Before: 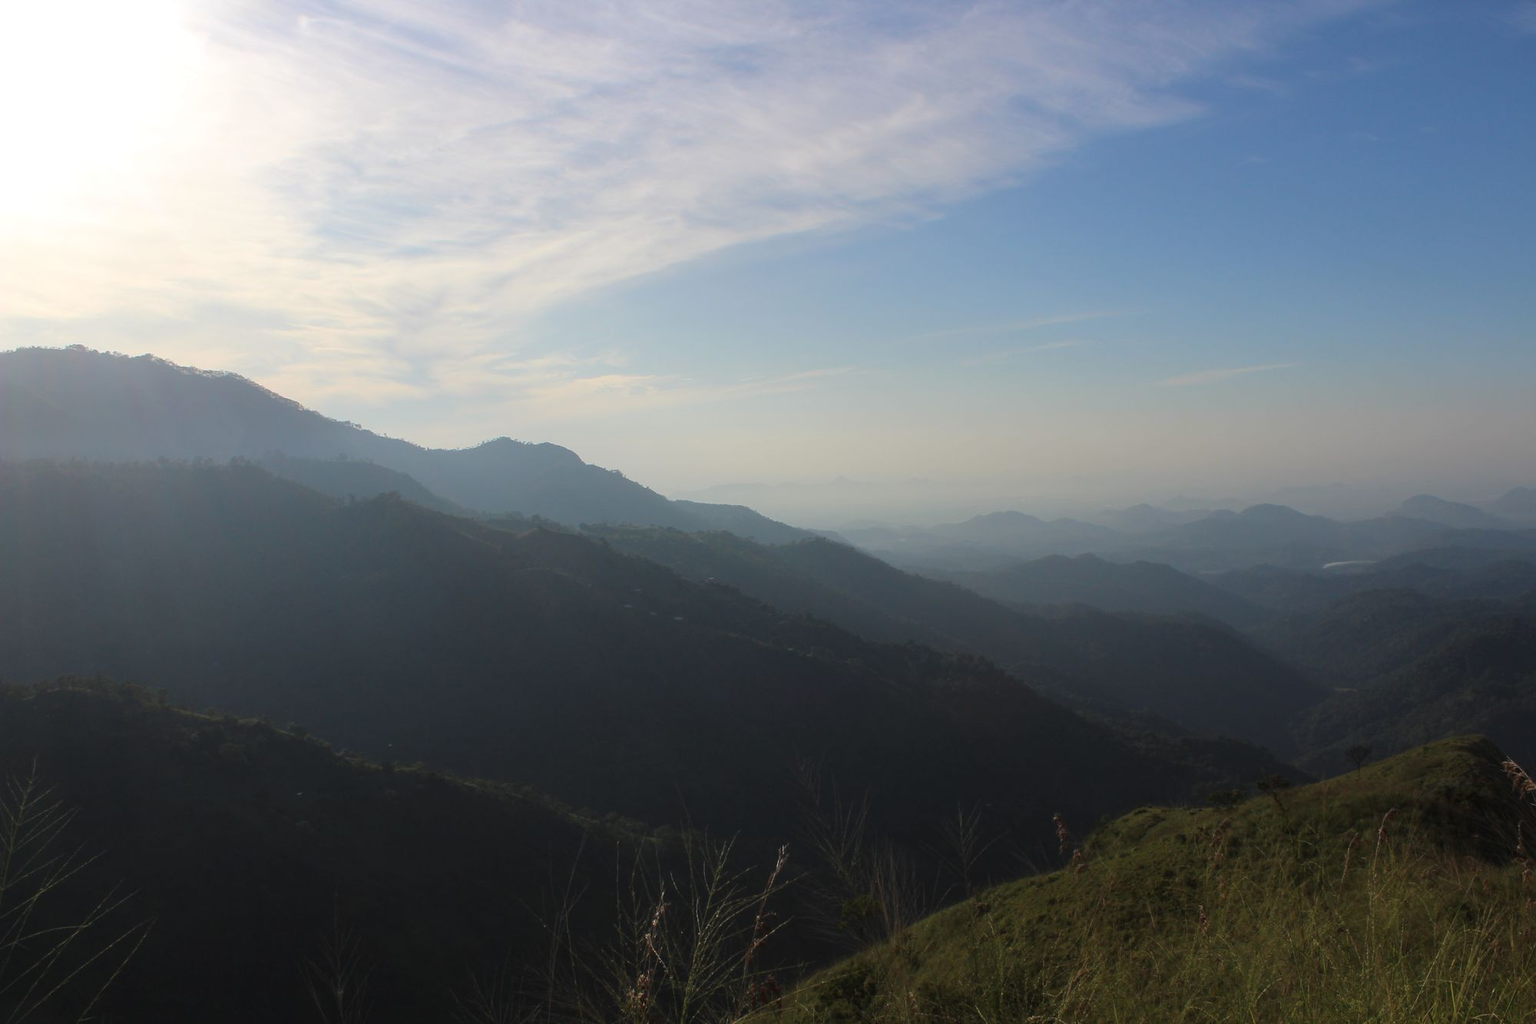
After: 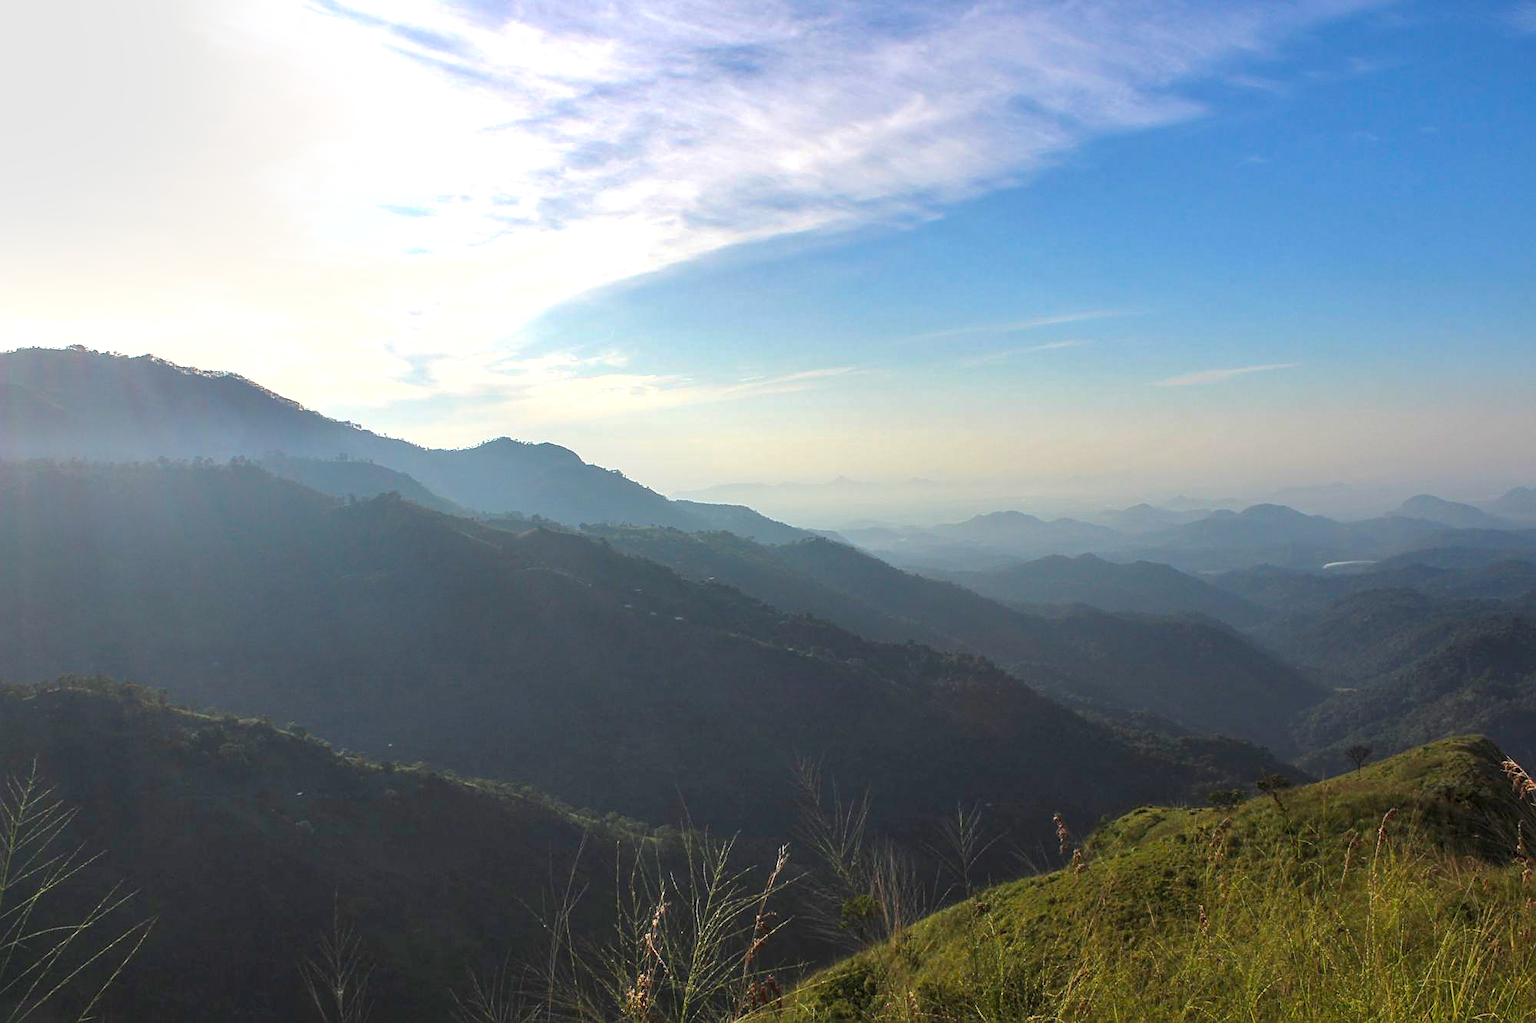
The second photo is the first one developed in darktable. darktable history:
exposure: black level correction 0, exposure 0.691 EV, compensate exposure bias true, compensate highlight preservation false
local contrast: on, module defaults
shadows and highlights: low approximation 0.01, soften with gaussian
color balance rgb: perceptual saturation grading › global saturation 30.481%, global vibrance 20%
sharpen: on, module defaults
